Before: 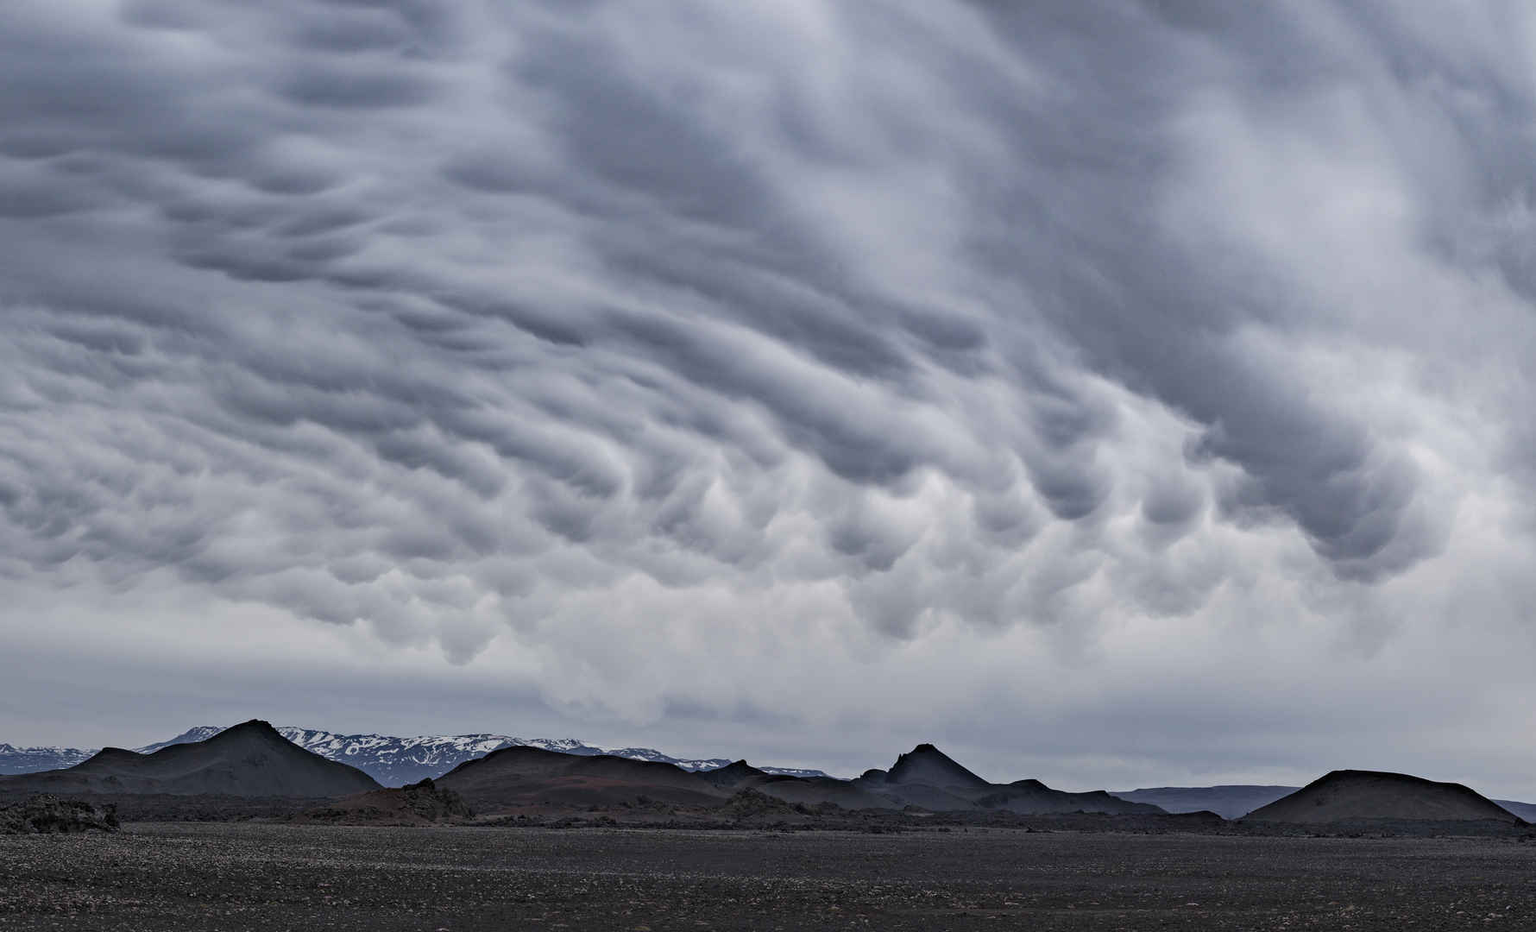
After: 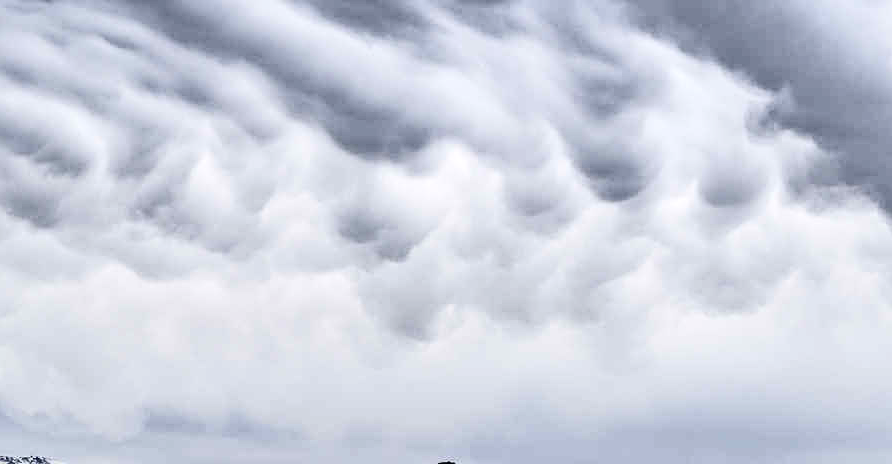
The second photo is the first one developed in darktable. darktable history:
contrast brightness saturation: contrast 0.289
crop: left 35.172%, top 37.057%, right 14.714%, bottom 19.933%
exposure: black level correction 0, exposure 0.499 EV, compensate exposure bias true, compensate highlight preservation false
sharpen: on, module defaults
